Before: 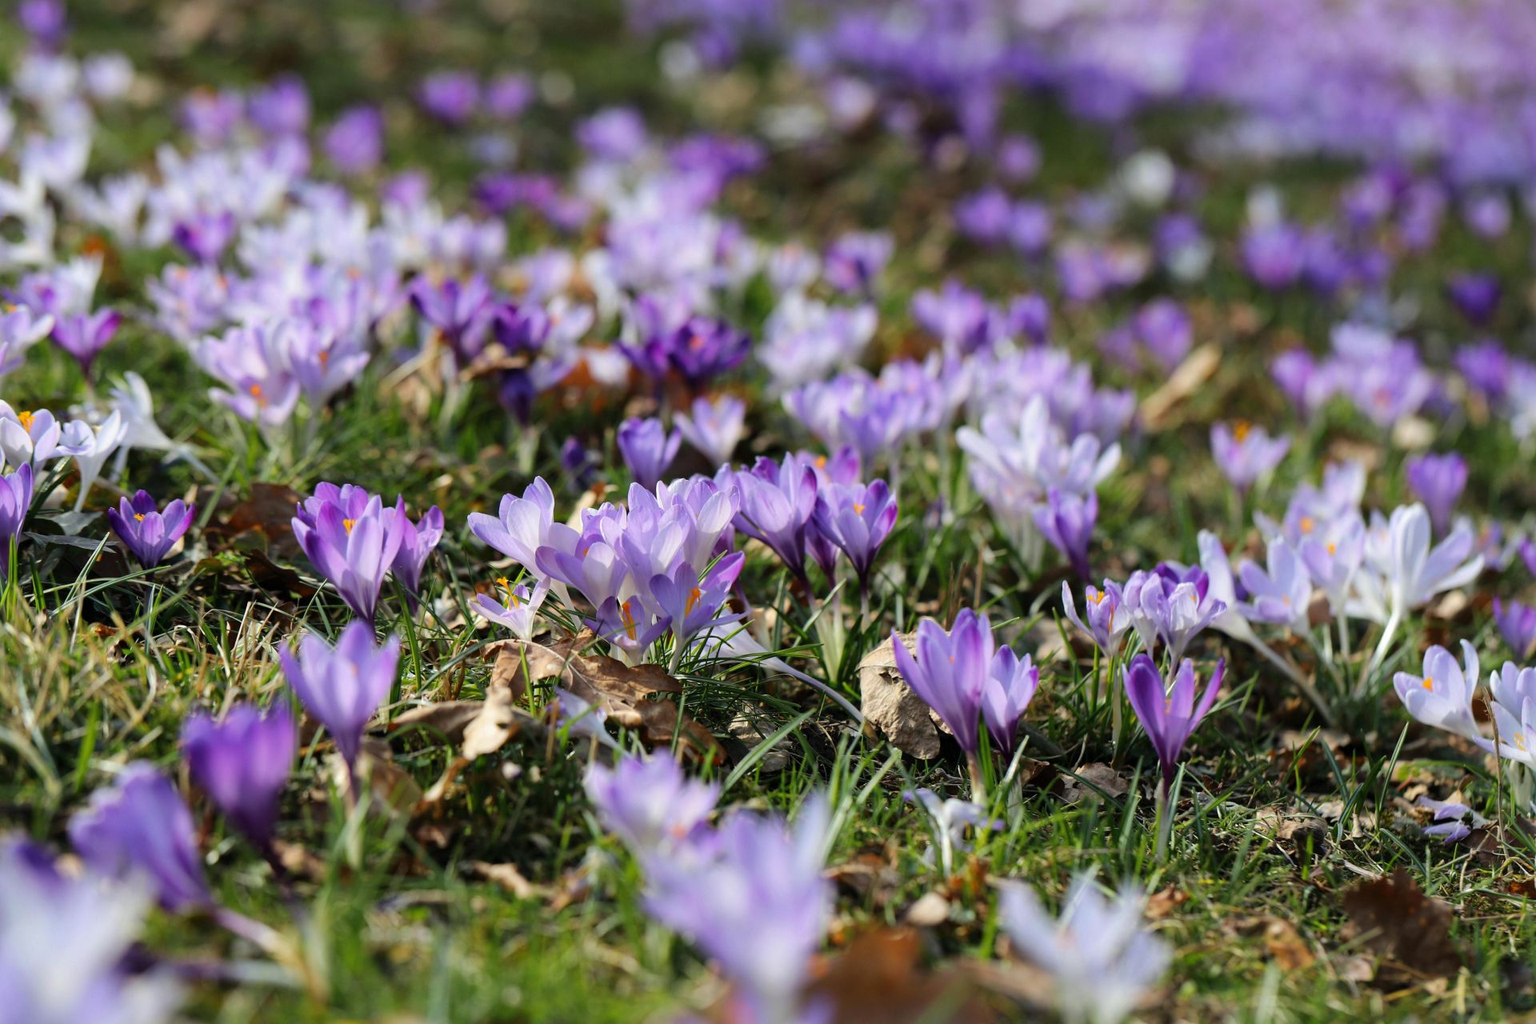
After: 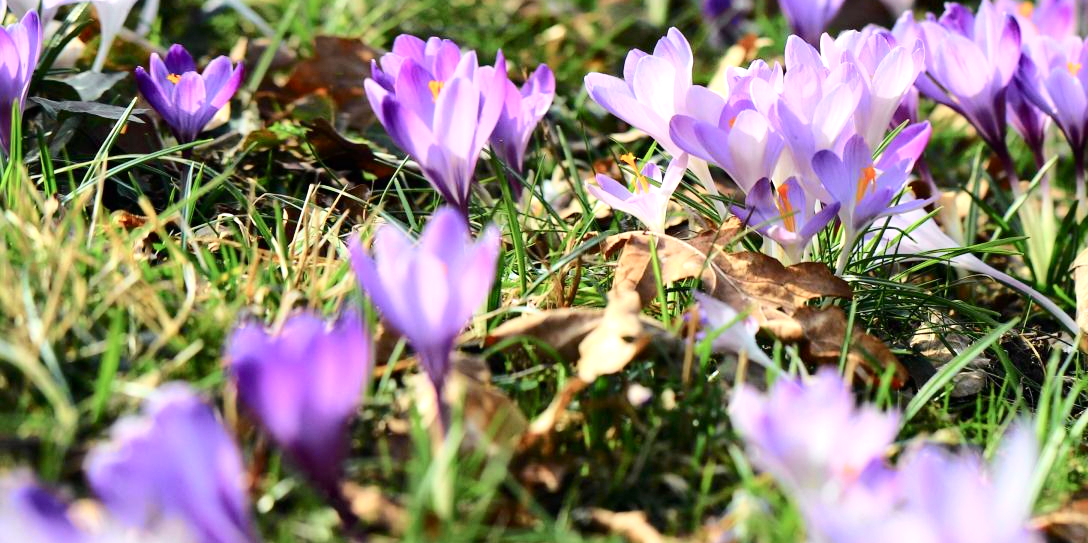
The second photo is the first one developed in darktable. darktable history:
exposure: exposure 0.695 EV, compensate highlight preservation false
tone curve: curves: ch0 [(0, 0) (0.035, 0.017) (0.131, 0.108) (0.279, 0.279) (0.476, 0.554) (0.617, 0.693) (0.704, 0.77) (0.801, 0.854) (0.895, 0.927) (1, 0.976)]; ch1 [(0, 0) (0.318, 0.278) (0.444, 0.427) (0.493, 0.493) (0.537, 0.547) (0.594, 0.616) (0.746, 0.764) (1, 1)]; ch2 [(0, 0) (0.316, 0.292) (0.381, 0.37) (0.423, 0.448) (0.476, 0.482) (0.502, 0.498) (0.529, 0.532) (0.583, 0.608) (0.639, 0.657) (0.7, 0.7) (0.861, 0.808) (1, 0.951)], color space Lab, independent channels, preserve colors none
crop: top 44.406%, right 43.331%, bottom 13.117%
